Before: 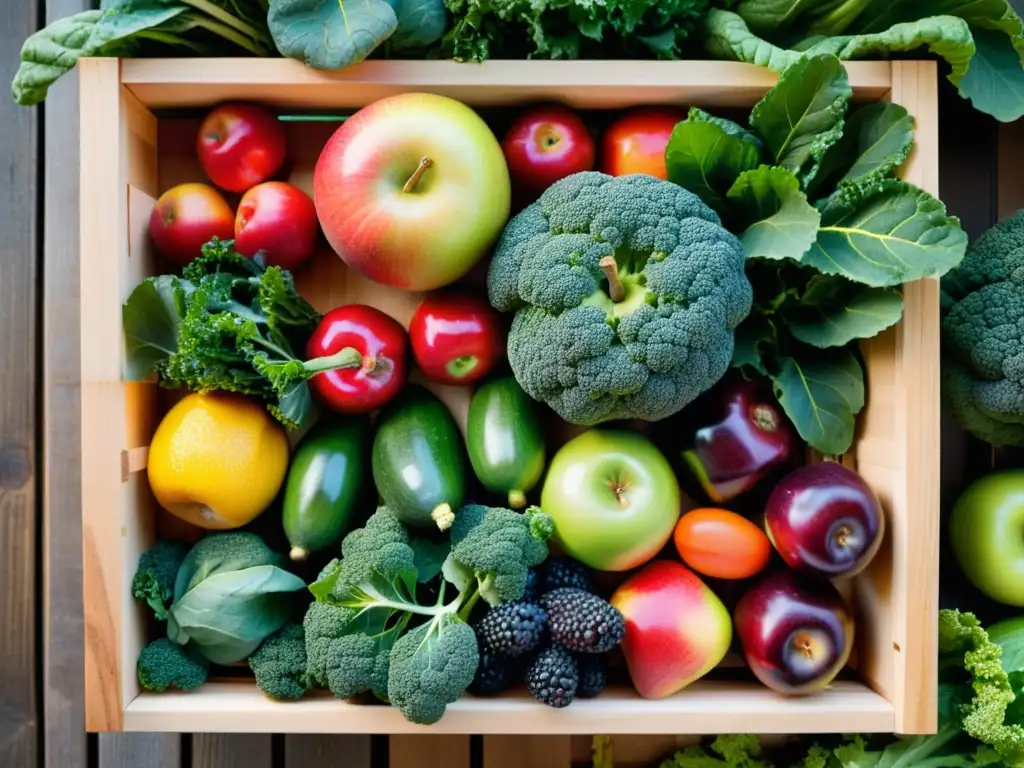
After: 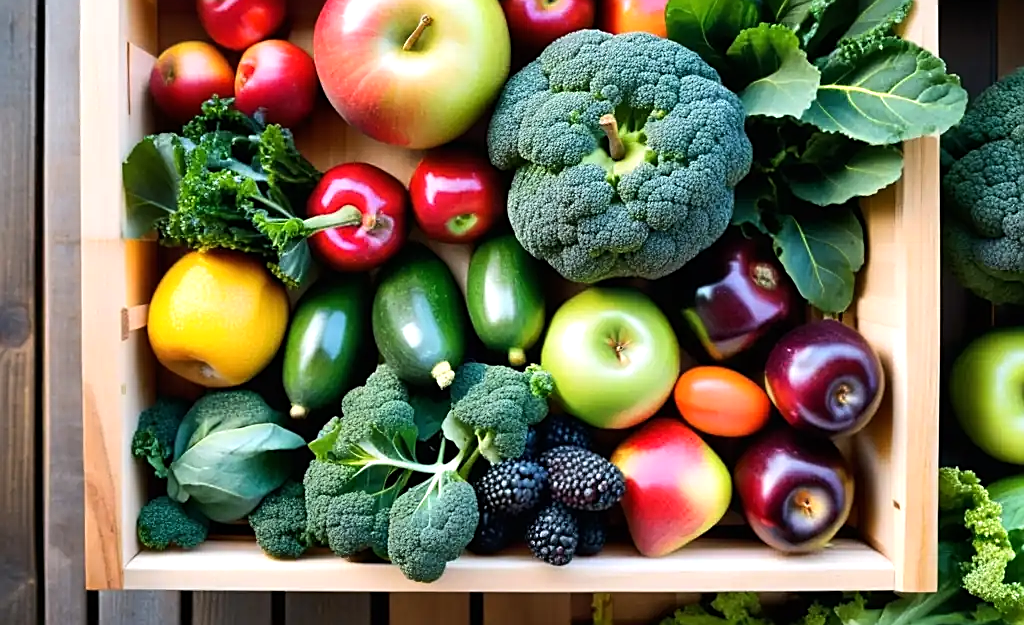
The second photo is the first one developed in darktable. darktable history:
white balance: red 1.009, blue 1.027
sharpen: on, module defaults
tone equalizer: -8 EV -0.417 EV, -7 EV -0.389 EV, -6 EV -0.333 EV, -5 EV -0.222 EV, -3 EV 0.222 EV, -2 EV 0.333 EV, -1 EV 0.389 EV, +0 EV 0.417 EV, edges refinement/feathering 500, mask exposure compensation -1.57 EV, preserve details no
crop and rotate: top 18.507%
